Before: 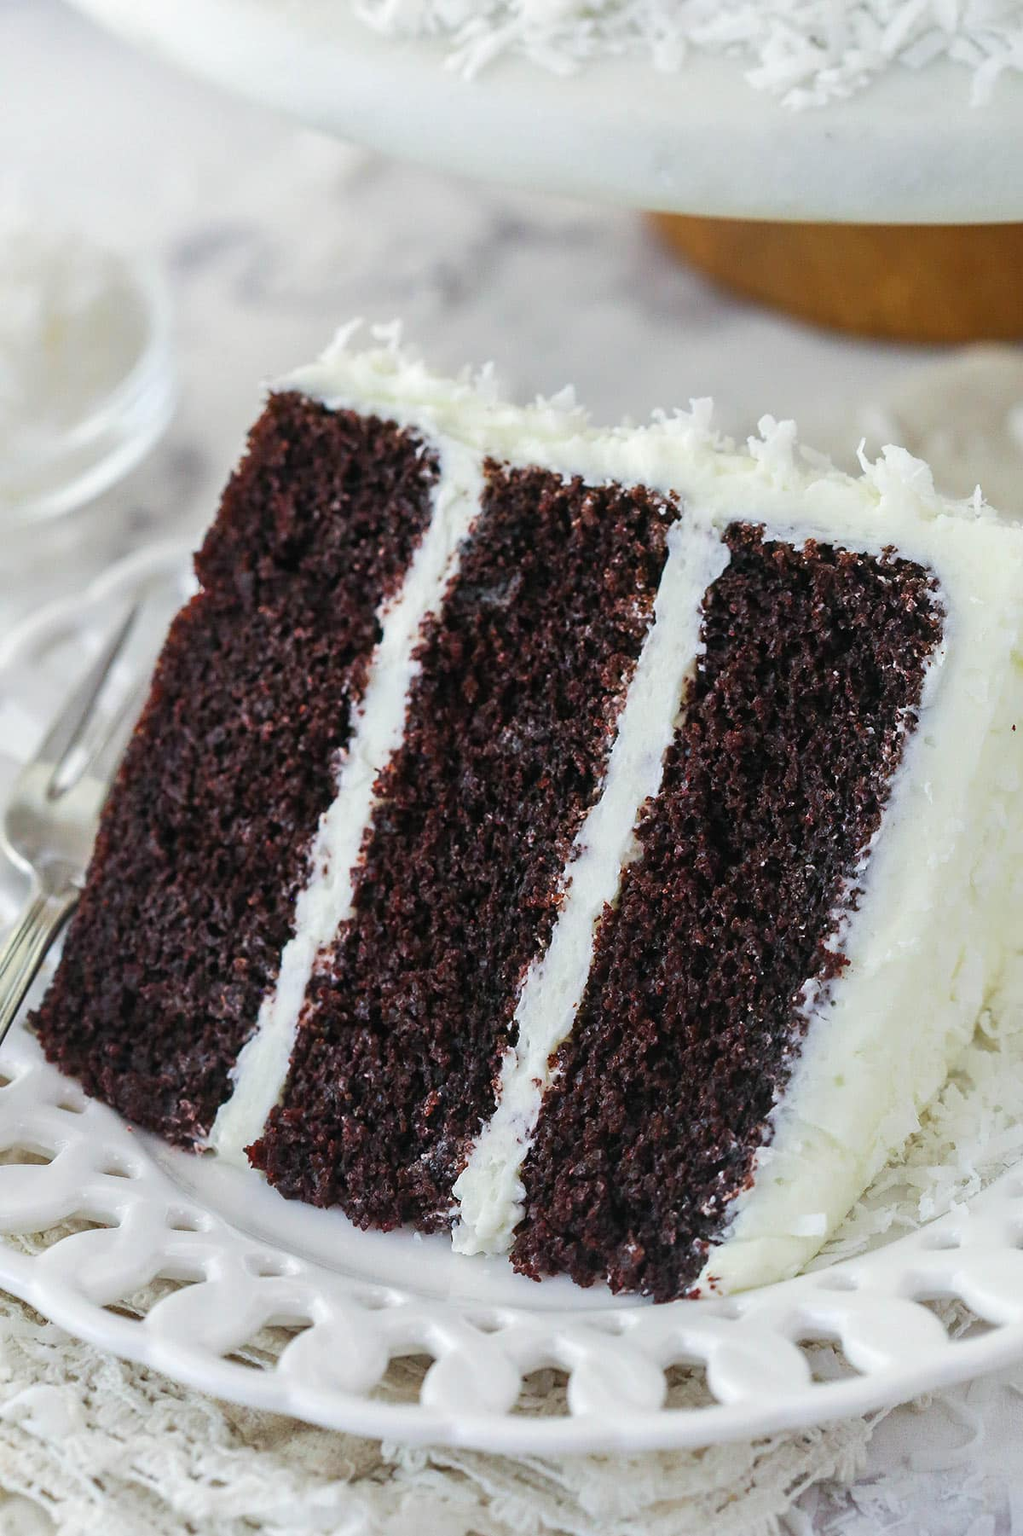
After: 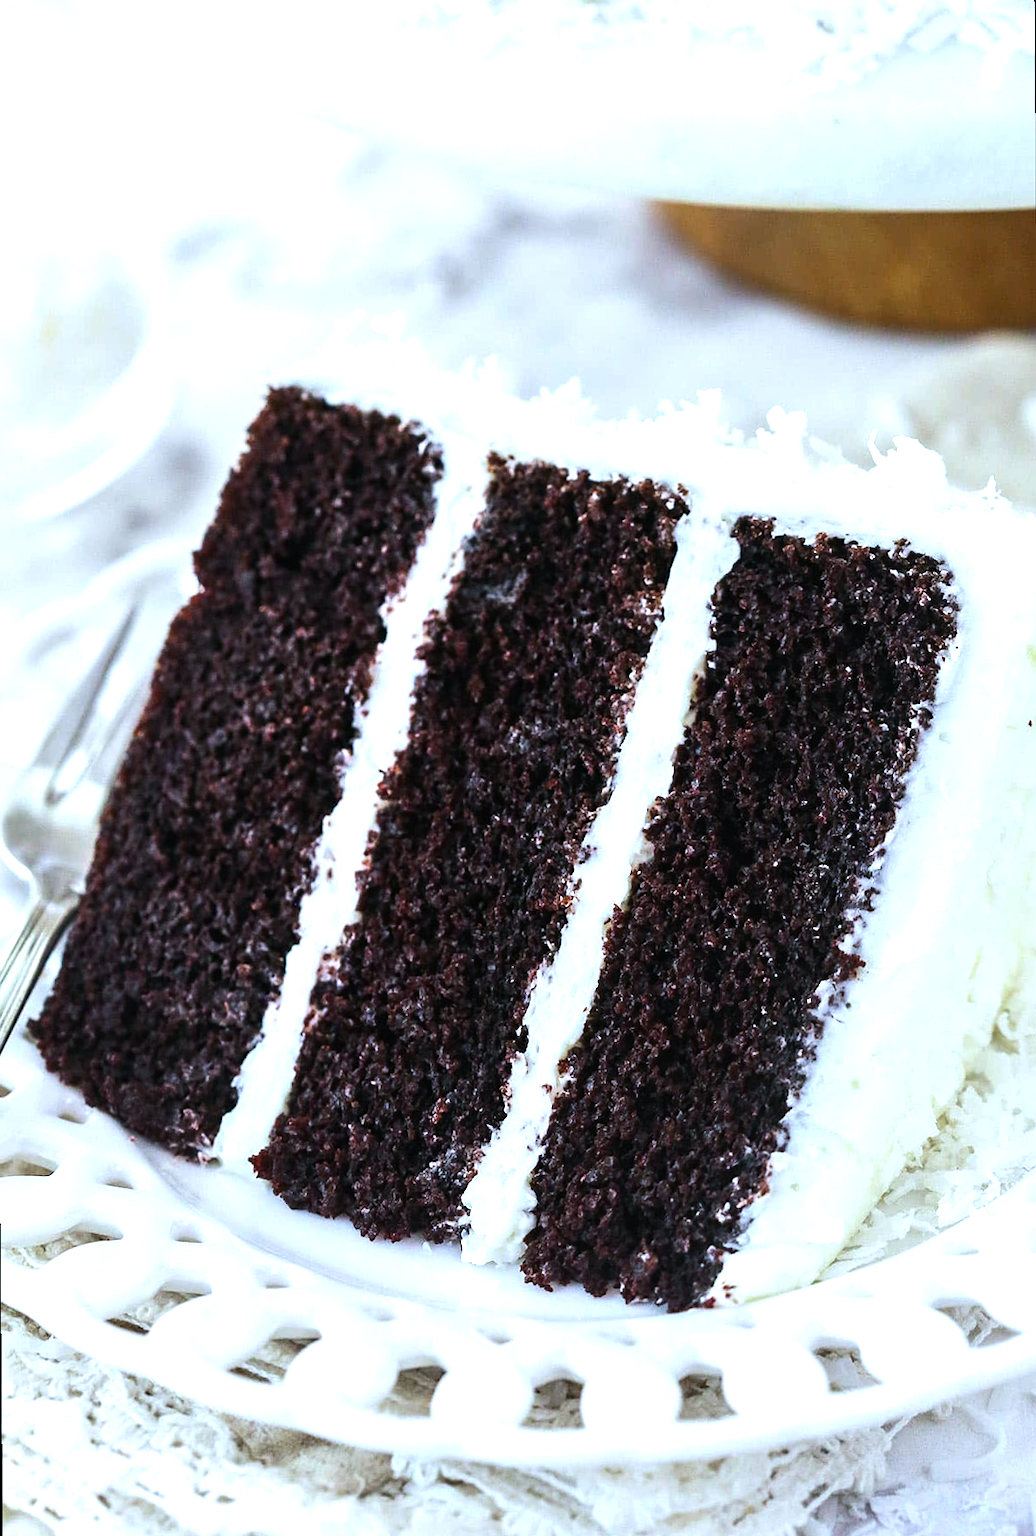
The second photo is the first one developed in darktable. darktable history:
rotate and perspective: rotation -0.45°, automatic cropping original format, crop left 0.008, crop right 0.992, crop top 0.012, crop bottom 0.988
tone equalizer: -8 EV -0.75 EV, -7 EV -0.7 EV, -6 EV -0.6 EV, -5 EV -0.4 EV, -3 EV 0.4 EV, -2 EV 0.6 EV, -1 EV 0.7 EV, +0 EV 0.75 EV, edges refinement/feathering 500, mask exposure compensation -1.57 EV, preserve details no
white balance: red 0.924, blue 1.095
exposure: exposure 0.207 EV, compensate highlight preservation false
